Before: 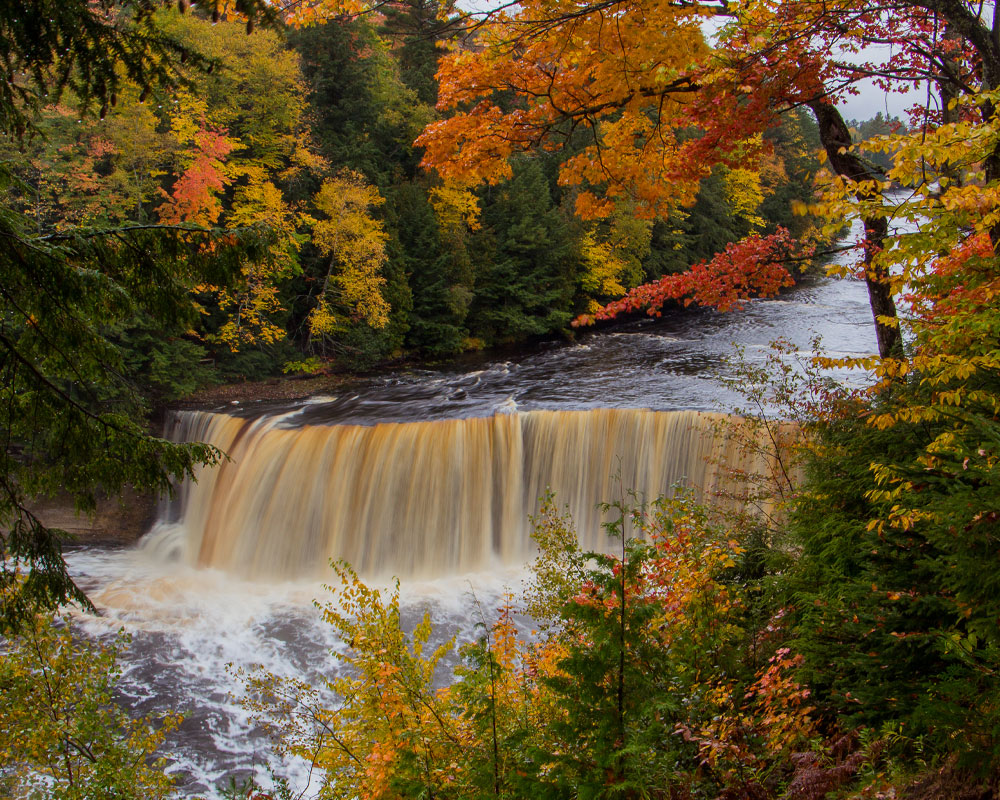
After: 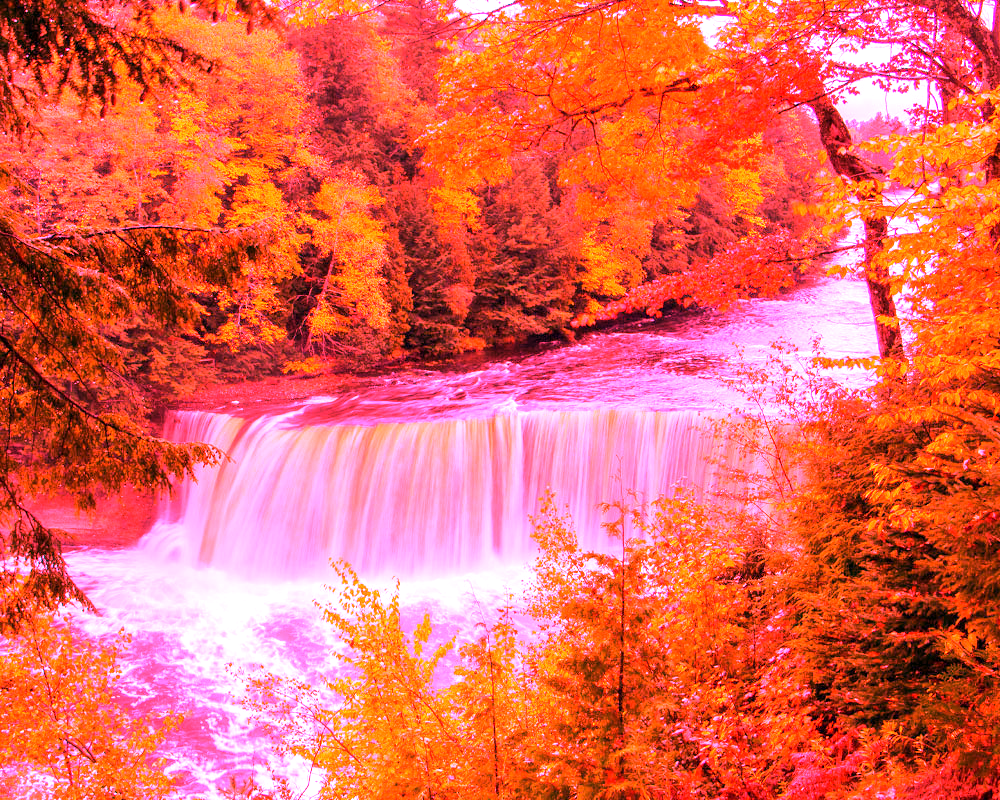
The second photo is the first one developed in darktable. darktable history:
white balance: red 4.26, blue 1.802
exposure: exposure 0.77 EV, compensate highlight preservation false
